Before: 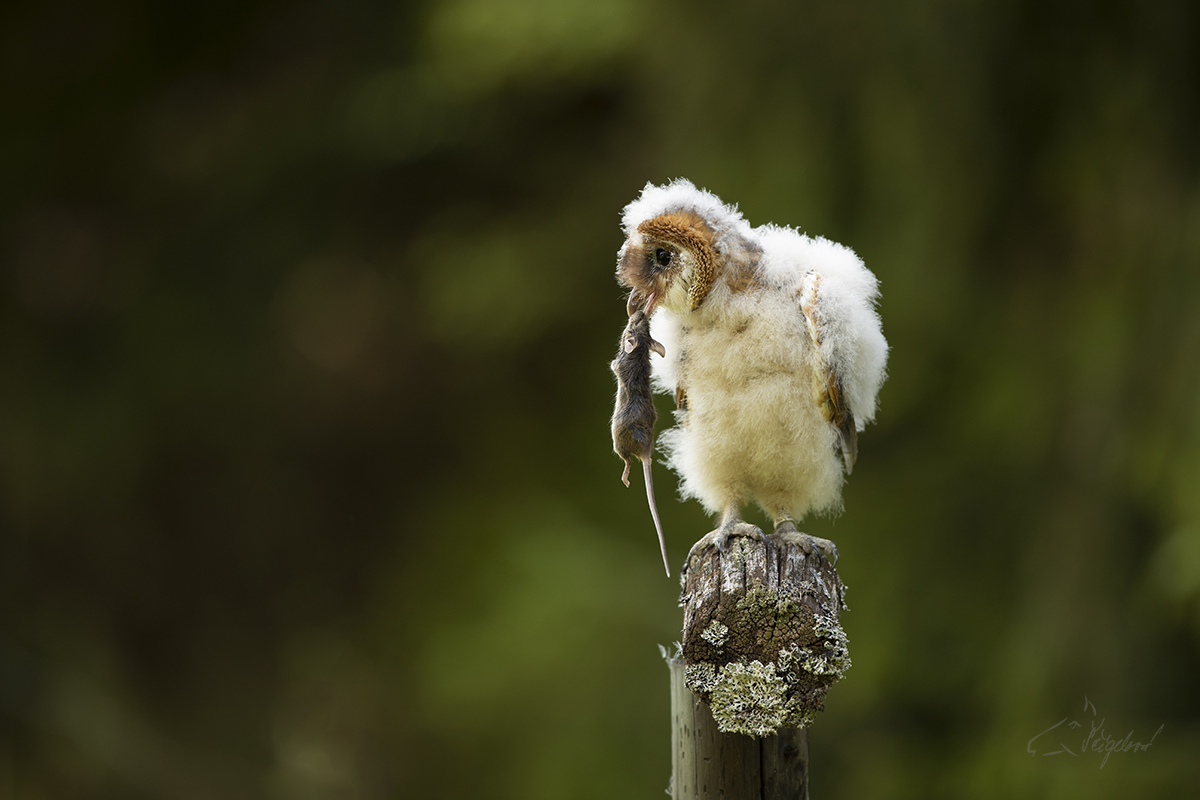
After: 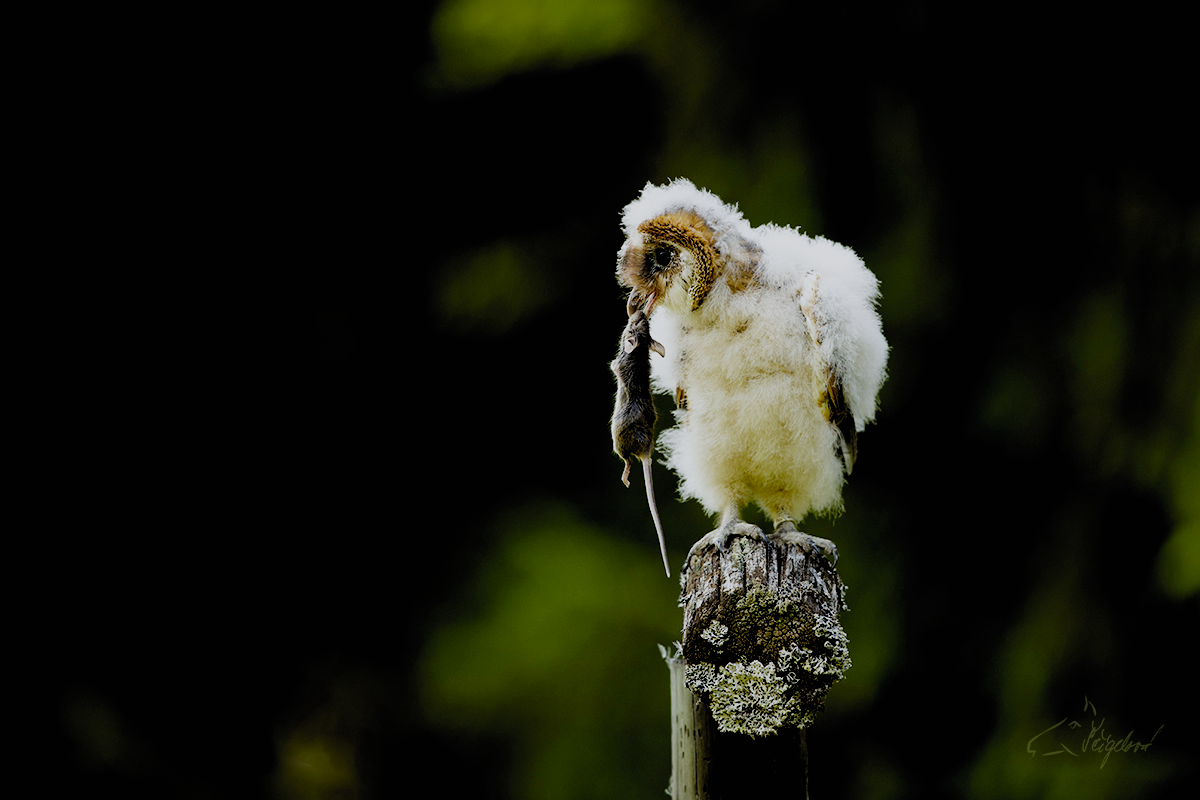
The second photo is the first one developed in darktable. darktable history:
filmic rgb: black relative exposure -2.85 EV, white relative exposure 4.56 EV, hardness 1.77, contrast 1.25, preserve chrominance no, color science v5 (2021)
white balance: red 0.967, blue 1.049
